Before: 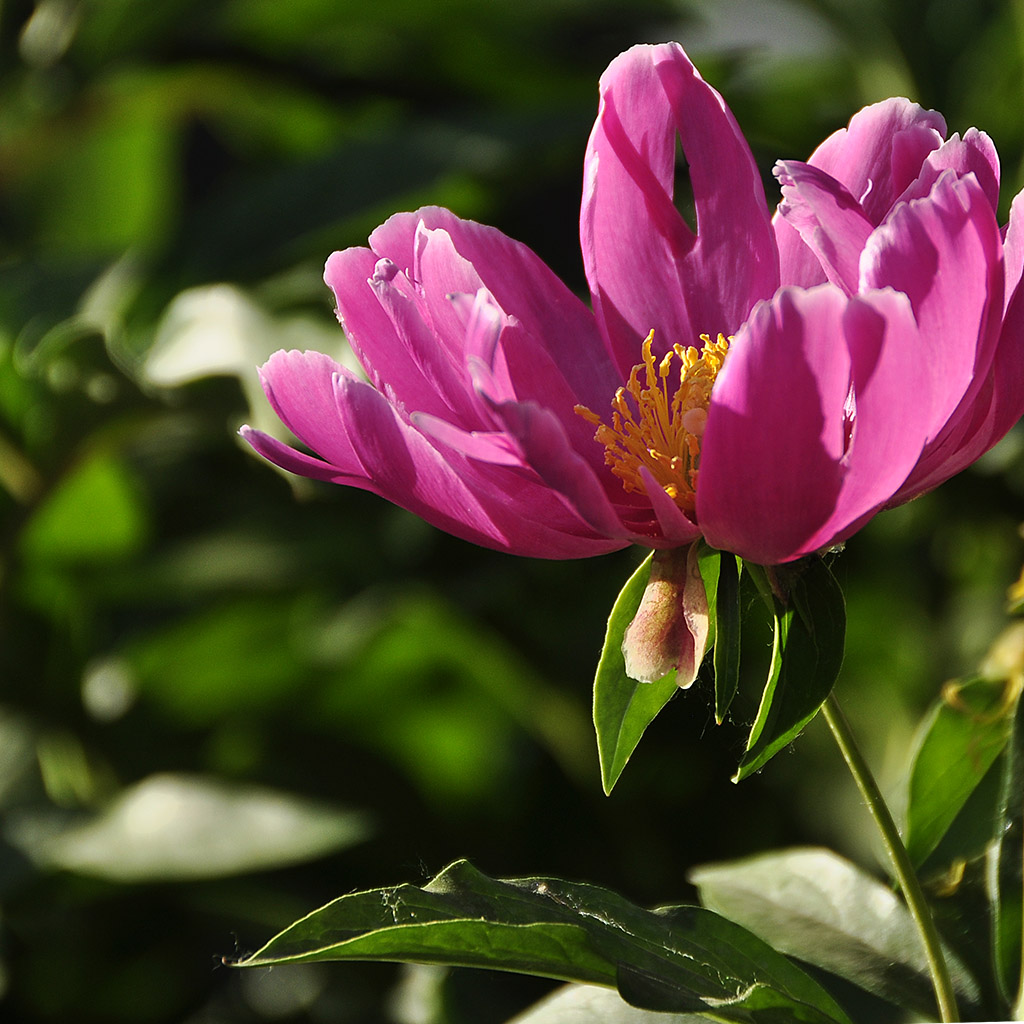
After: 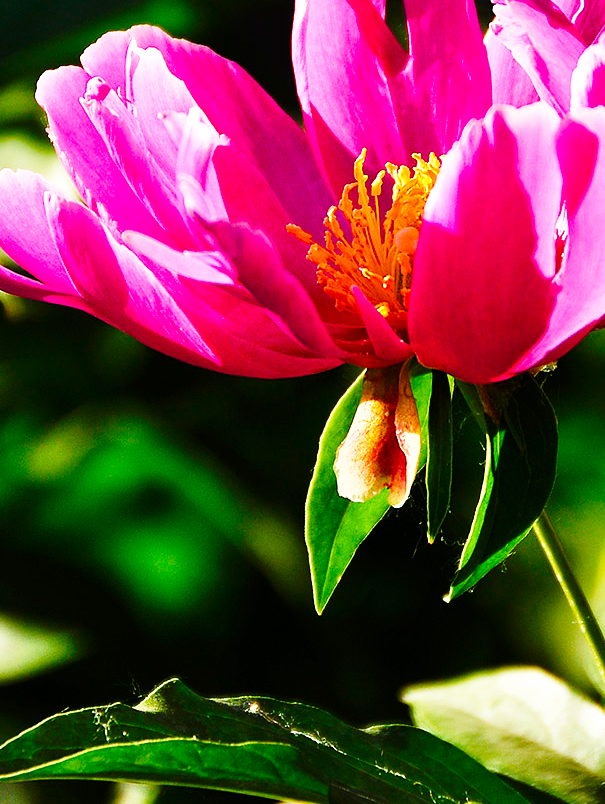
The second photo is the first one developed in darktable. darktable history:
color balance rgb: perceptual saturation grading › global saturation 20%, perceptual saturation grading › highlights -24.828%, perceptual saturation grading › shadows 25.018%, global vibrance 20%
base curve: curves: ch0 [(0, 0) (0.026, 0.03) (0.109, 0.232) (0.351, 0.748) (0.669, 0.968) (1, 1)], preserve colors none
crop and rotate: left 28.195%, top 17.767%, right 12.71%, bottom 3.715%
